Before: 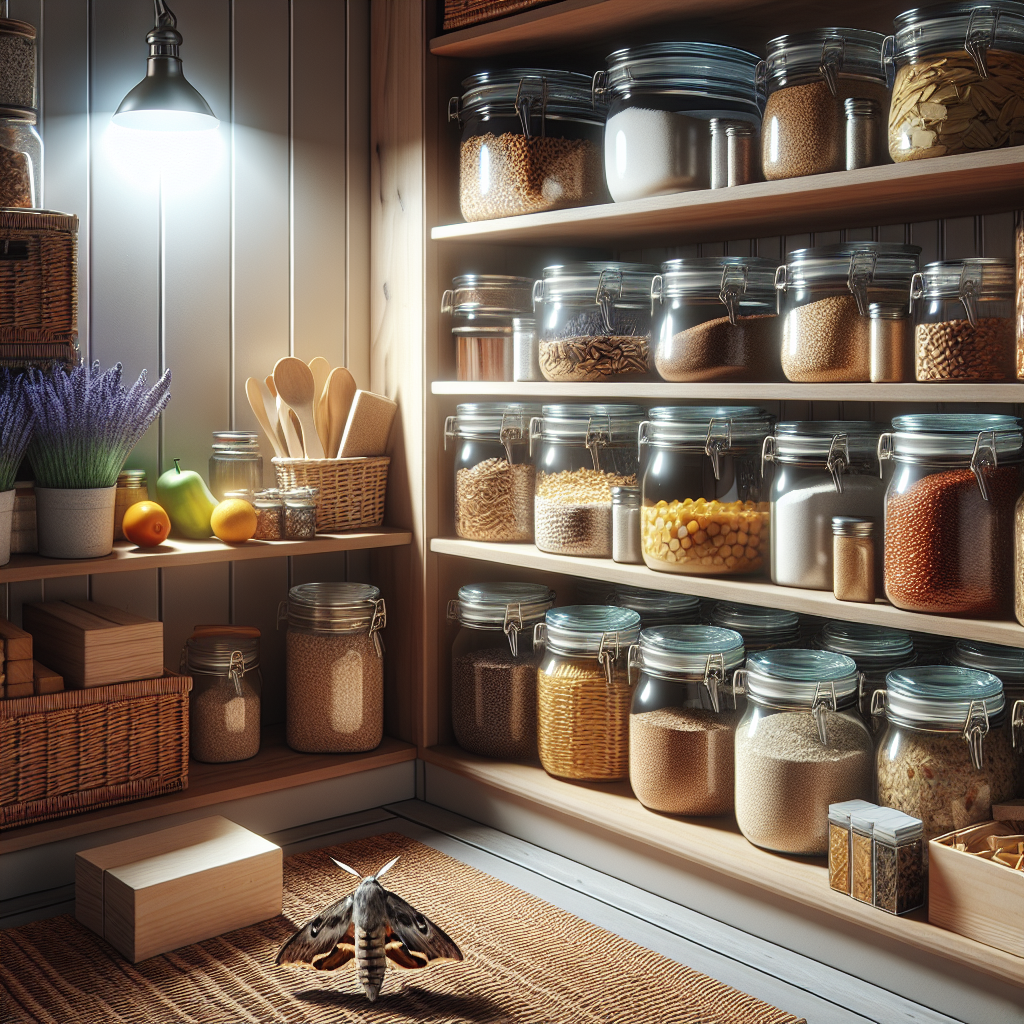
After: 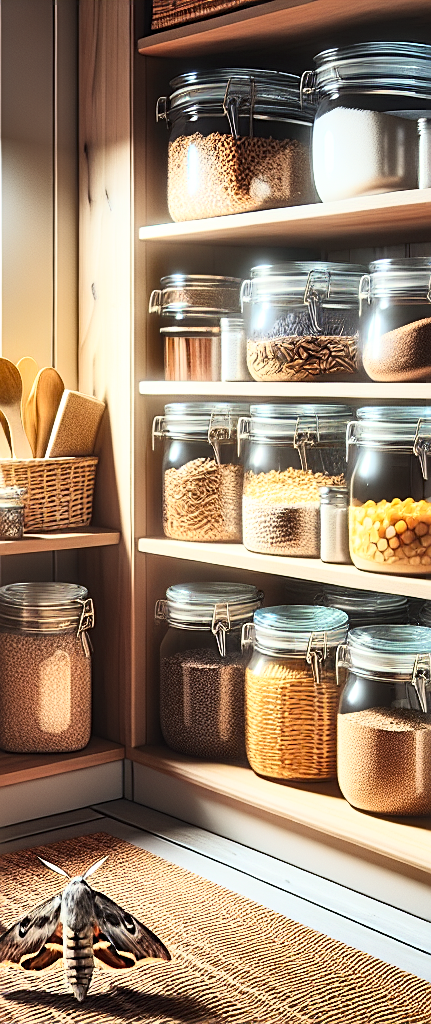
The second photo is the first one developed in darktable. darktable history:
base curve: curves: ch0 [(0, 0) (0.018, 0.026) (0.143, 0.37) (0.33, 0.731) (0.458, 0.853) (0.735, 0.965) (0.905, 0.986) (1, 1)]
sharpen: on, module defaults
shadows and highlights: shadows 20.91, highlights -82.73, soften with gaussian
crop: left 28.583%, right 29.231%
